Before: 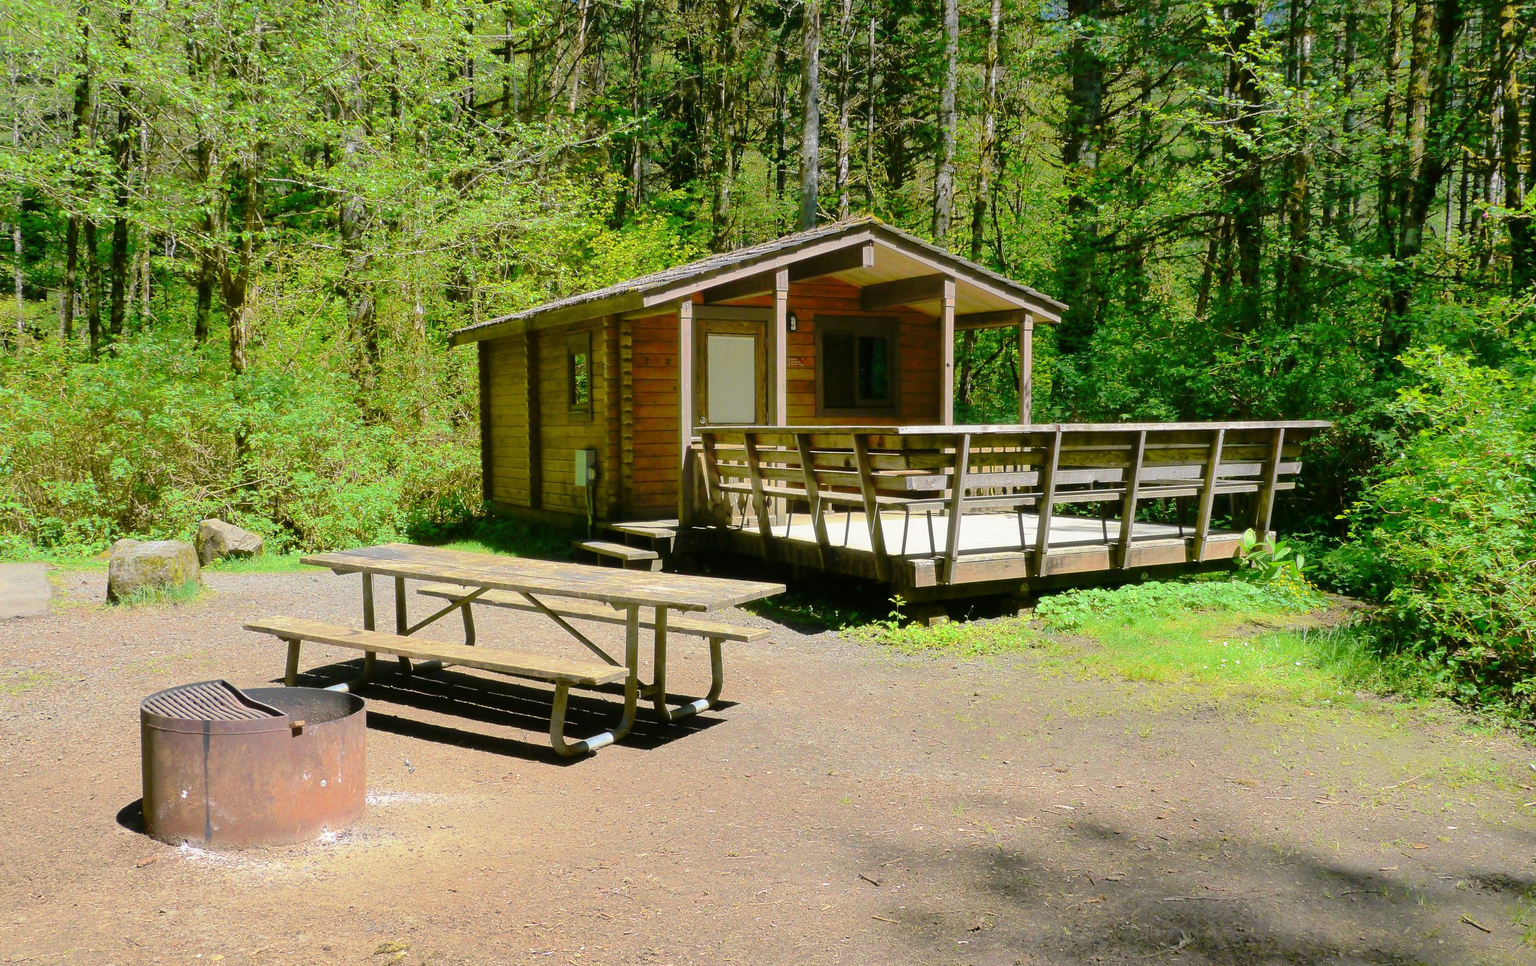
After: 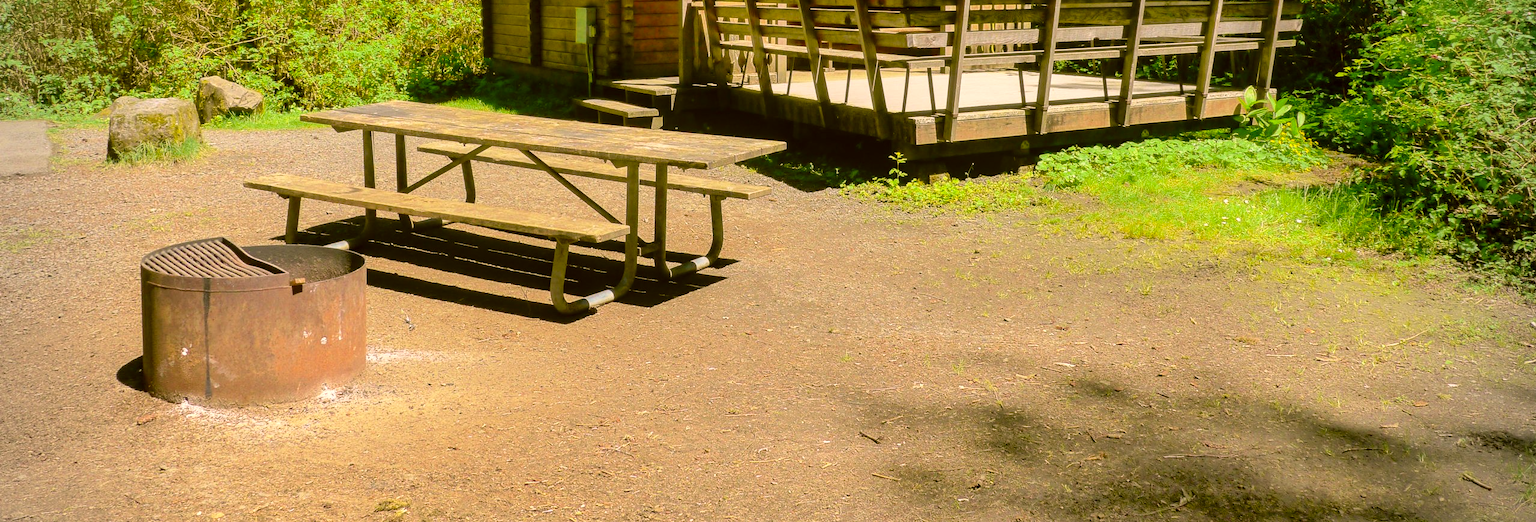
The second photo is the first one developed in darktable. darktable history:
crop and rotate: top 45.845%, right 0.003%
color correction: highlights a* 8.59, highlights b* 14.99, shadows a* -0.385, shadows b* 26.18
local contrast: on, module defaults
vignetting: on, module defaults
